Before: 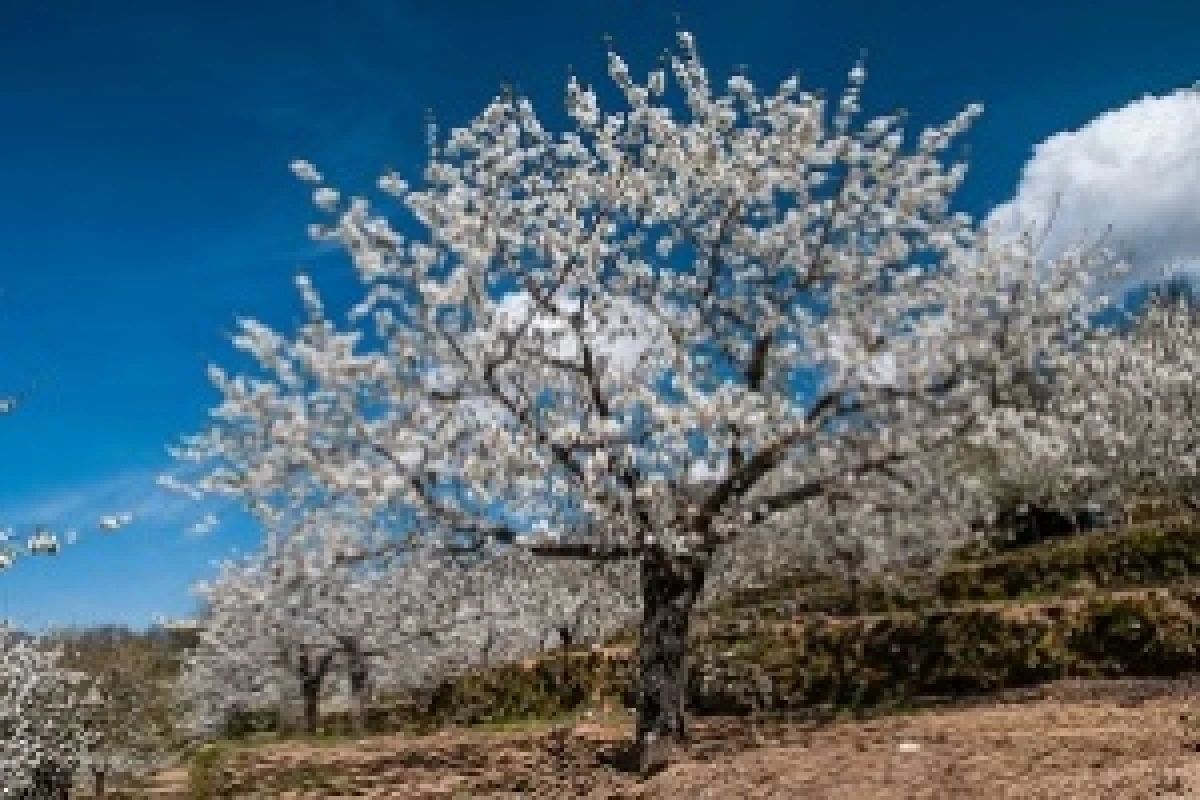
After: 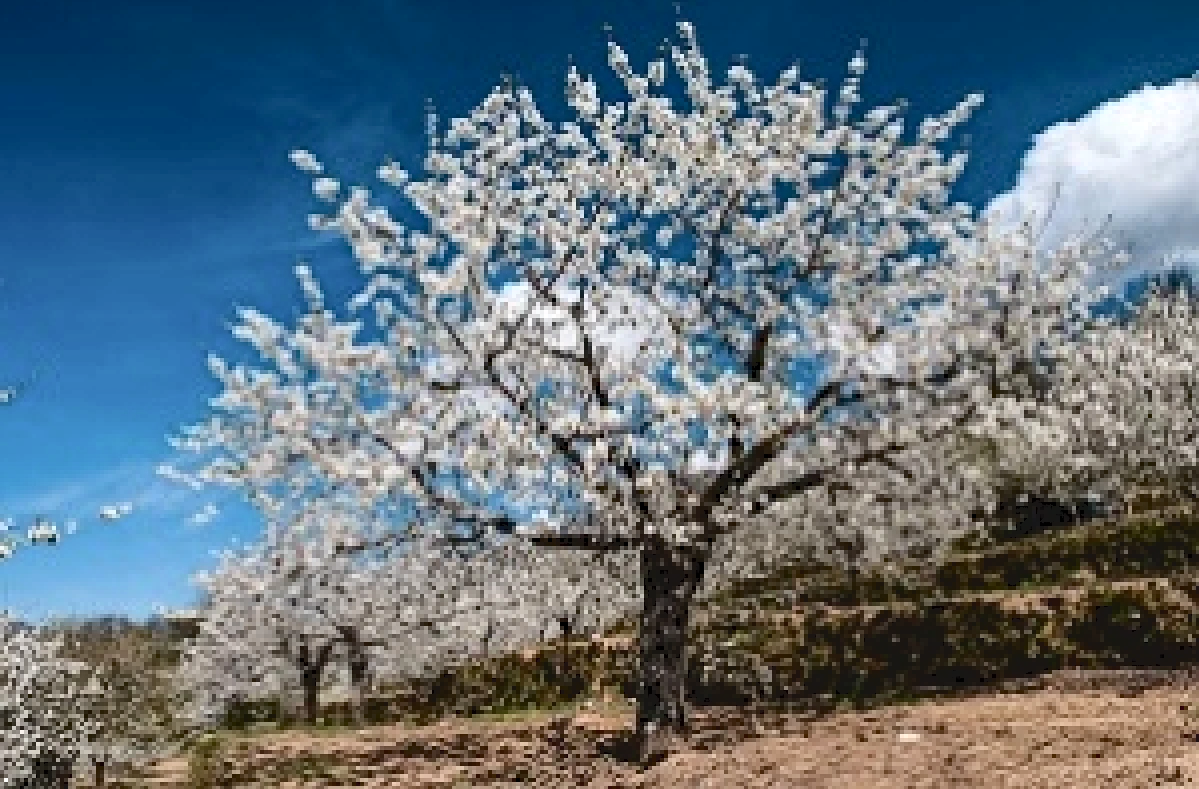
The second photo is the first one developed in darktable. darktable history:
crop: top 1.286%, right 0.067%
color correction: highlights b* 0.059
color calibration: illuminant same as pipeline (D50), adaptation XYZ, x 0.345, y 0.358, temperature 5022.31 K, gamut compression 2.99
haze removal: compatibility mode true, adaptive false
sharpen: amount 0.214
tone curve: curves: ch0 [(0, 0) (0.003, 0.072) (0.011, 0.073) (0.025, 0.072) (0.044, 0.076) (0.069, 0.089) (0.1, 0.103) (0.136, 0.123) (0.177, 0.158) (0.224, 0.21) (0.277, 0.275) (0.335, 0.372) (0.399, 0.463) (0.468, 0.556) (0.543, 0.633) (0.623, 0.712) (0.709, 0.795) (0.801, 0.869) (0.898, 0.942) (1, 1)], color space Lab, independent channels, preserve colors none
